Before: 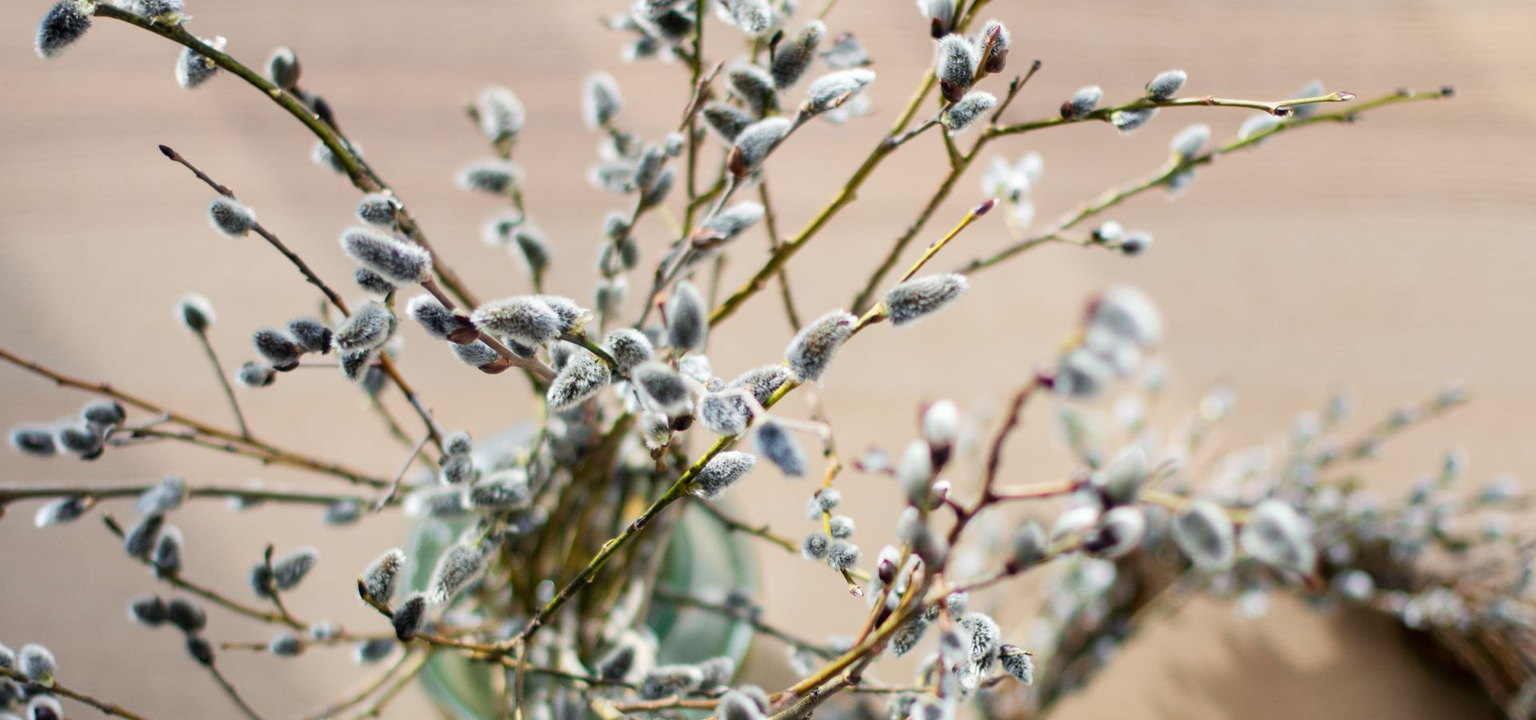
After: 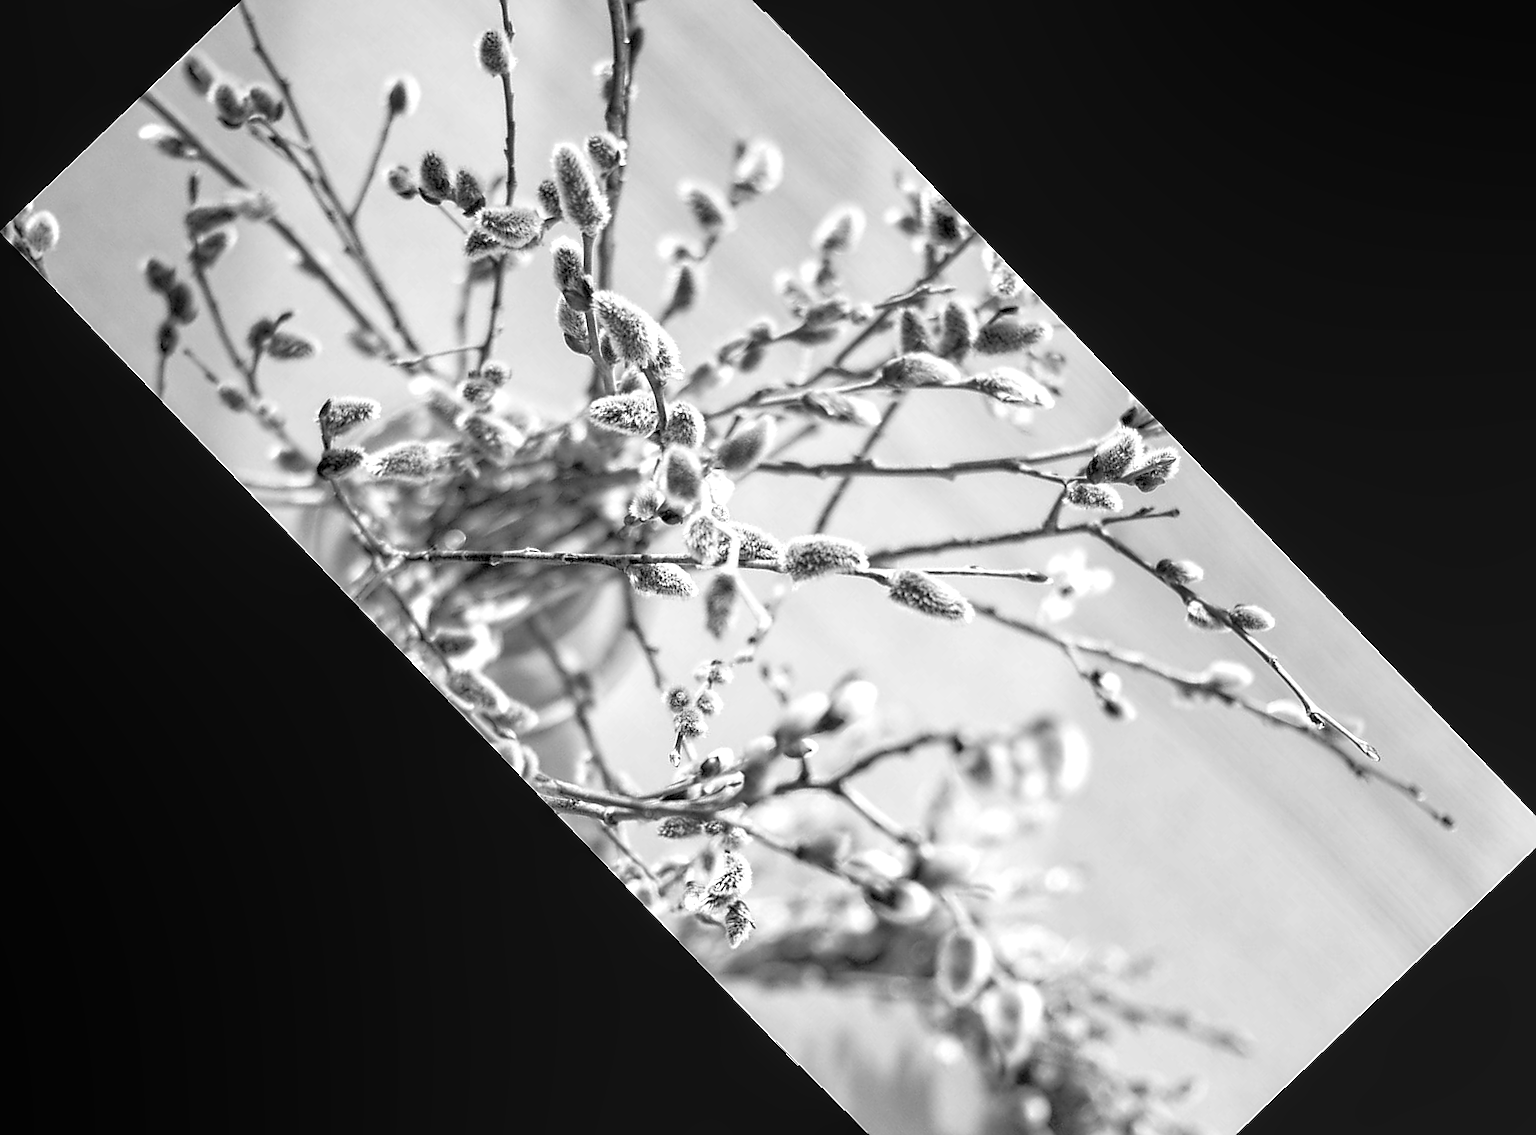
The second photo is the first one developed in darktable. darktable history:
sharpen: radius 1.4, amount 1.25, threshold 0.7
tone equalizer: -7 EV 0.15 EV, -6 EV 0.6 EV, -5 EV 1.15 EV, -4 EV 1.33 EV, -3 EV 1.15 EV, -2 EV 0.6 EV, -1 EV 0.15 EV, mask exposure compensation -0.5 EV
monochrome: a 0, b 0, size 0.5, highlights 0.57
local contrast: on, module defaults
crop and rotate: angle -46.26°, top 16.234%, right 0.912%, bottom 11.704%
color calibration: illuminant F (fluorescent), F source F9 (Cool White Deluxe 4150 K) – high CRI, x 0.374, y 0.373, temperature 4158.34 K
exposure: exposure 0.6 EV, compensate highlight preservation false
rotate and perspective: rotation -1.42°, crop left 0.016, crop right 0.984, crop top 0.035, crop bottom 0.965
